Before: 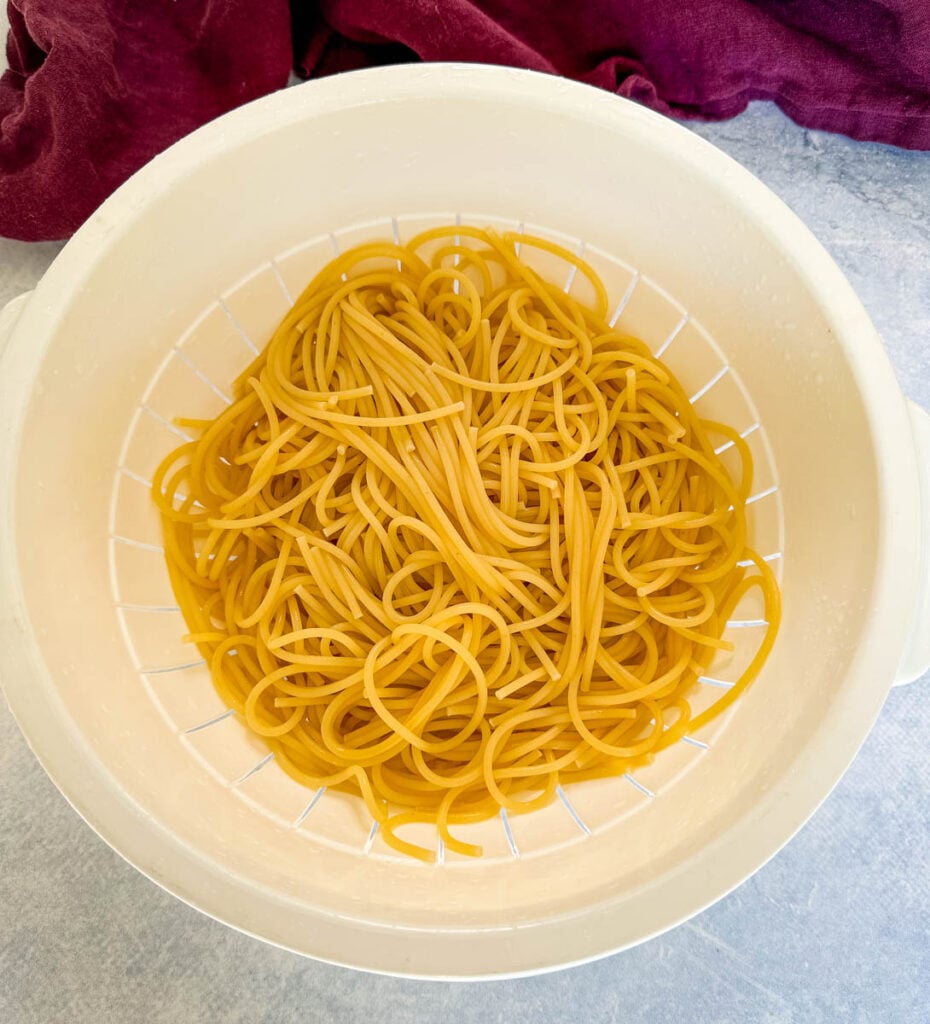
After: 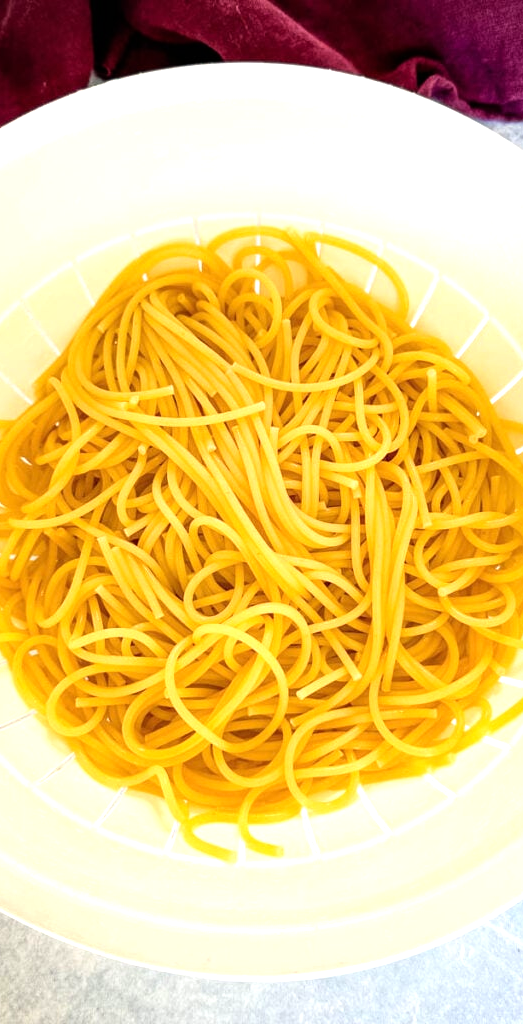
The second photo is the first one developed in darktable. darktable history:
color correction: highlights b* -0.043
tone equalizer: -8 EV -0.759 EV, -7 EV -0.707 EV, -6 EV -0.585 EV, -5 EV -0.386 EV, -3 EV 0.366 EV, -2 EV 0.6 EV, -1 EV 0.699 EV, +0 EV 0.743 EV, mask exposure compensation -0.503 EV
crop: left 21.437%, right 22.222%
